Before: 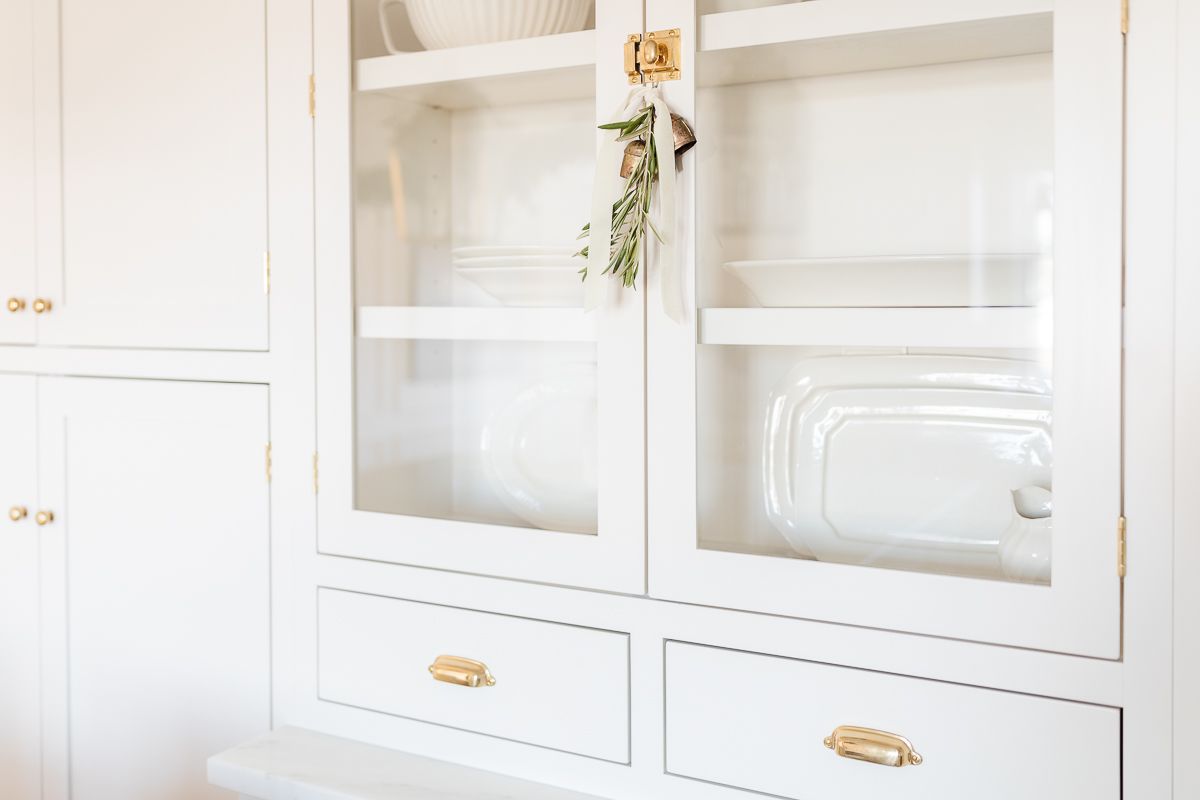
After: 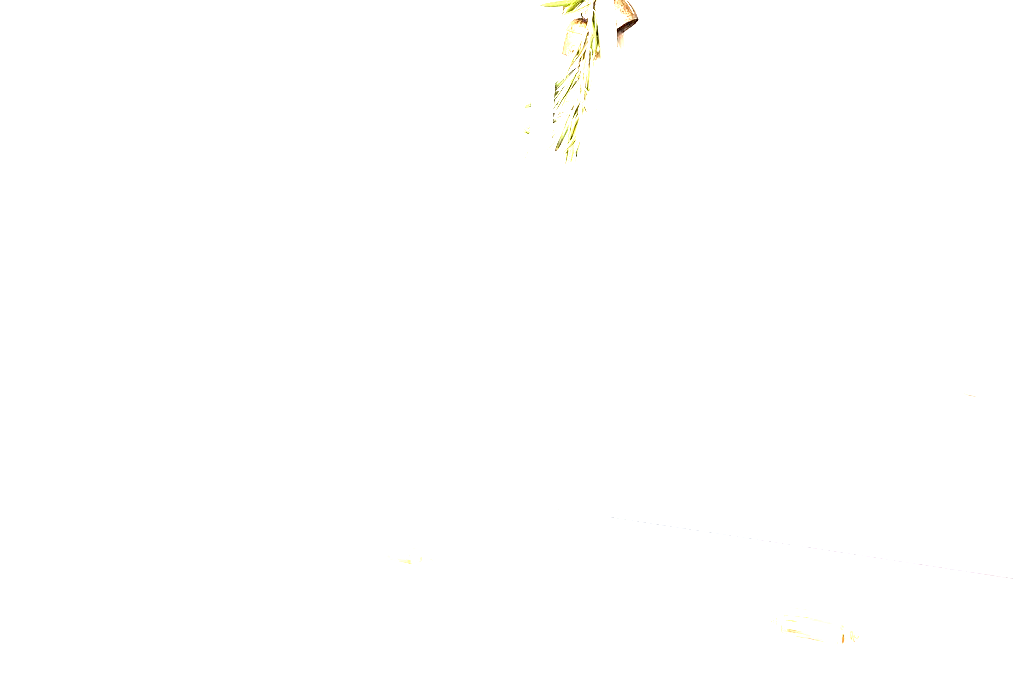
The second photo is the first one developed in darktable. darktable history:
exposure: black level correction 0.001, exposure 2.707 EV, compensate exposure bias true, compensate highlight preservation false
crop and rotate: left 4.877%, top 15.317%, right 10.657%
